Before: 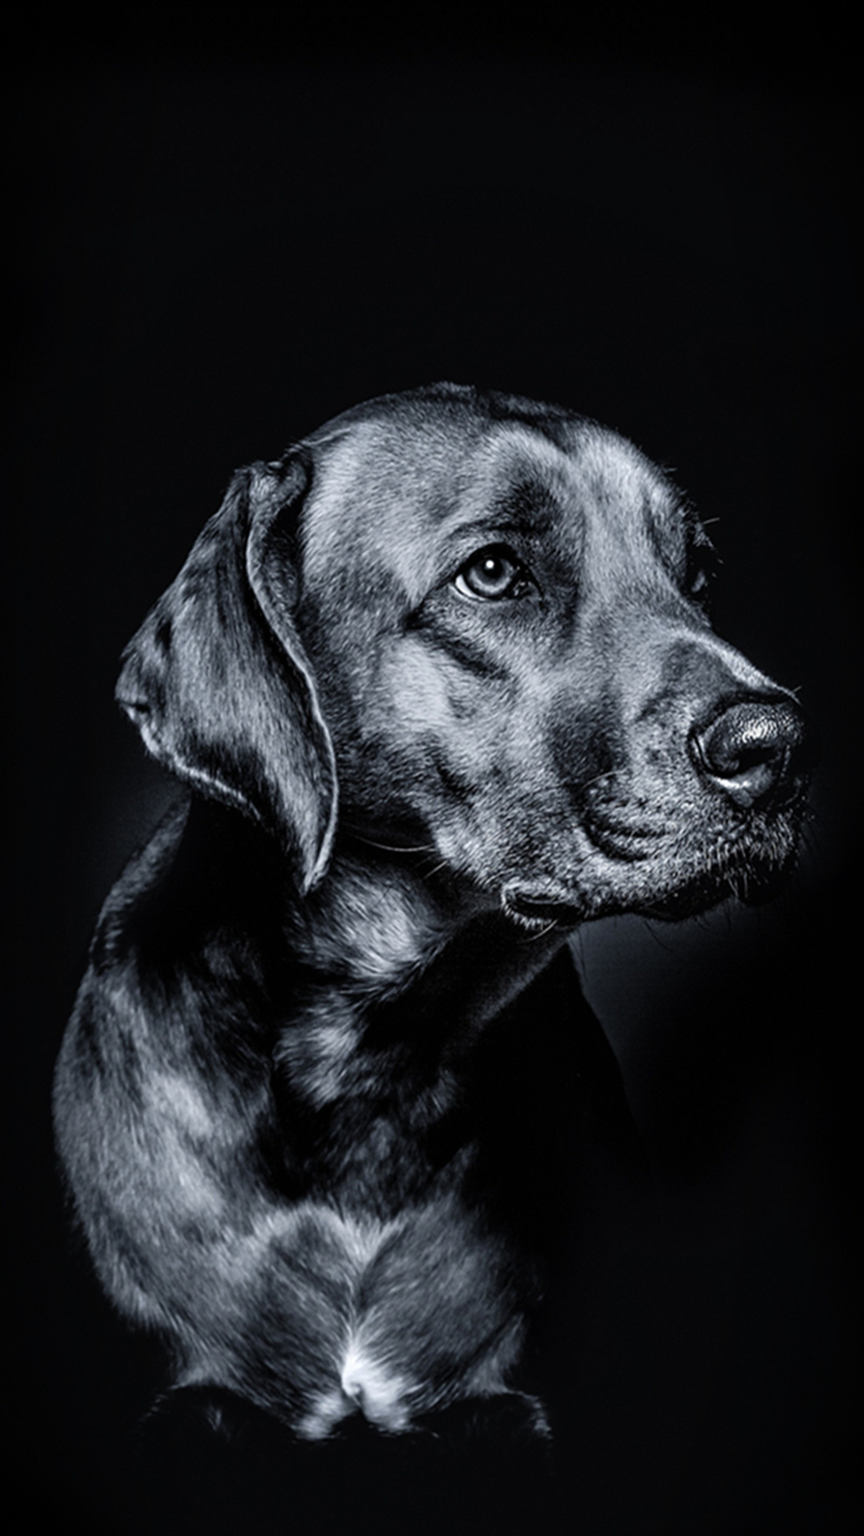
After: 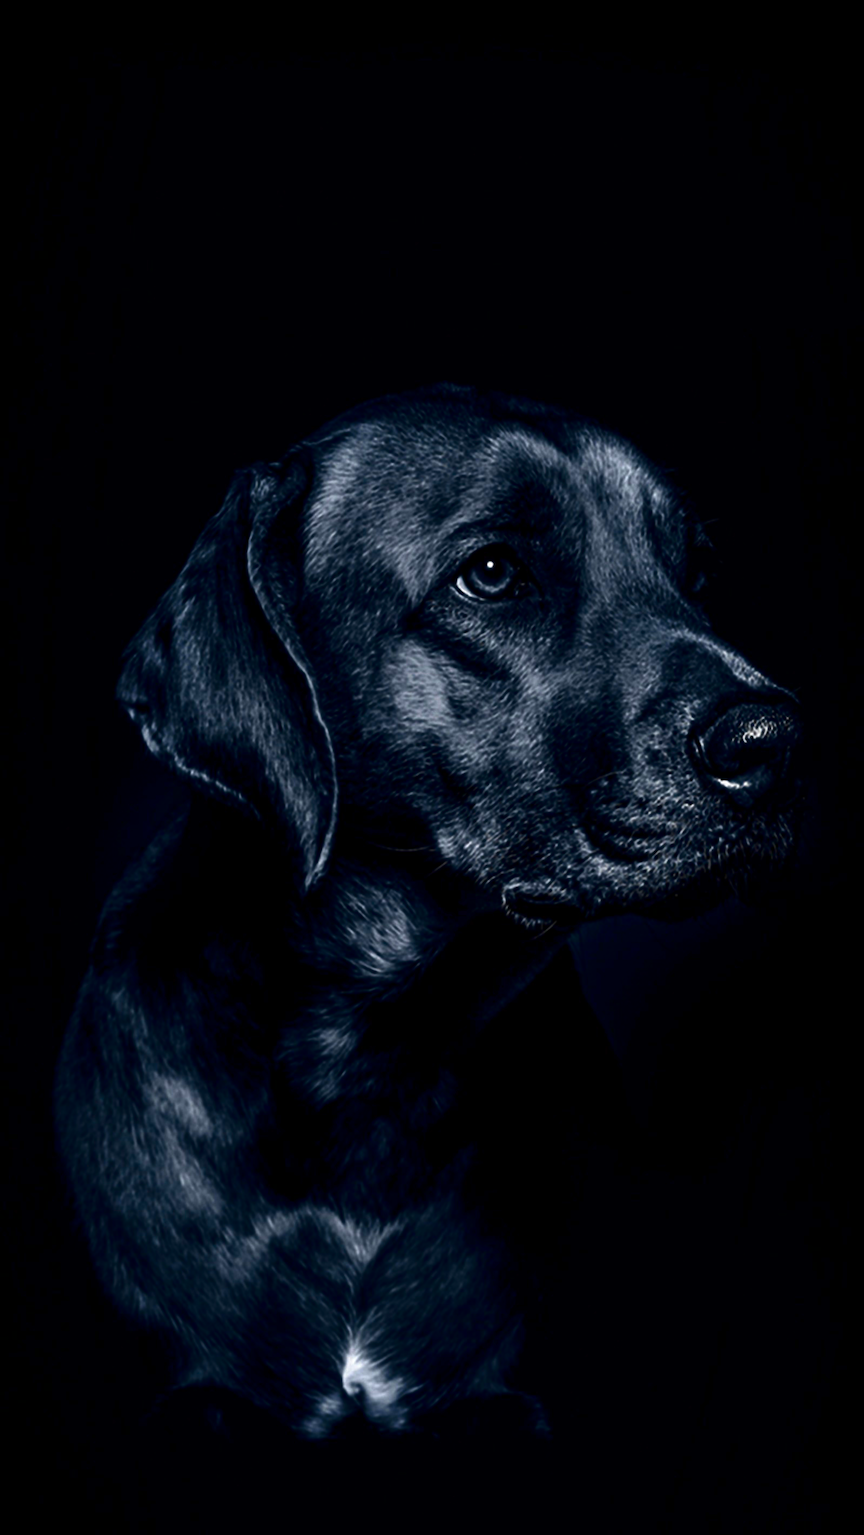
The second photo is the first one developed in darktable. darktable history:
contrast brightness saturation: brightness -0.983, saturation 0.987
